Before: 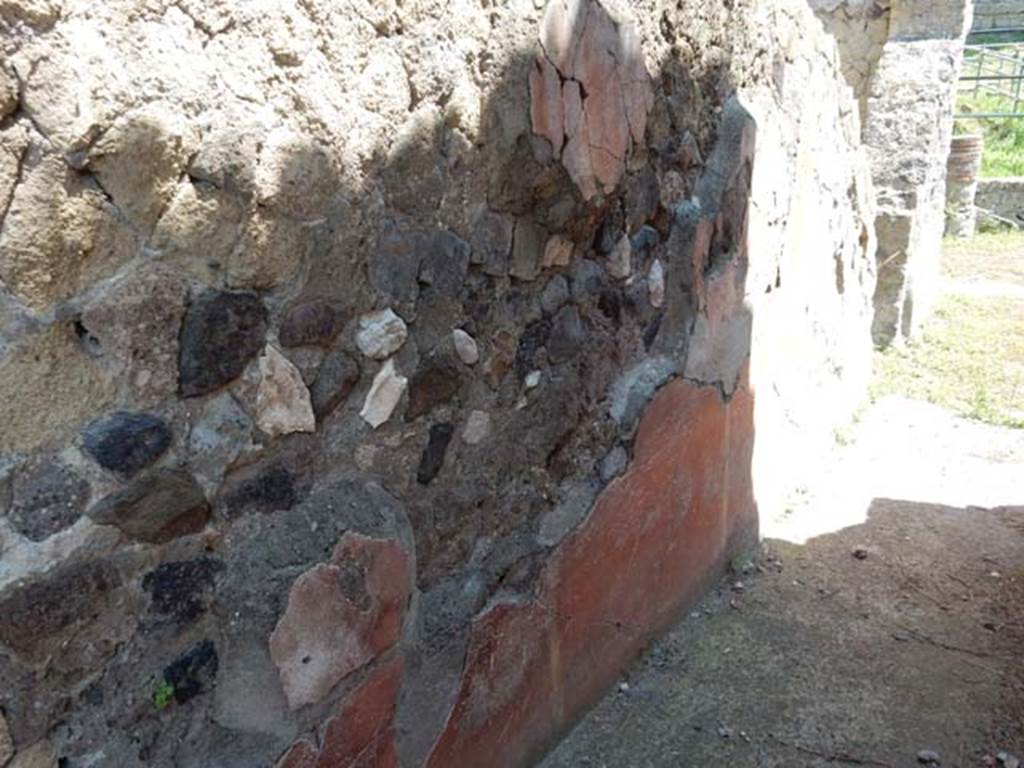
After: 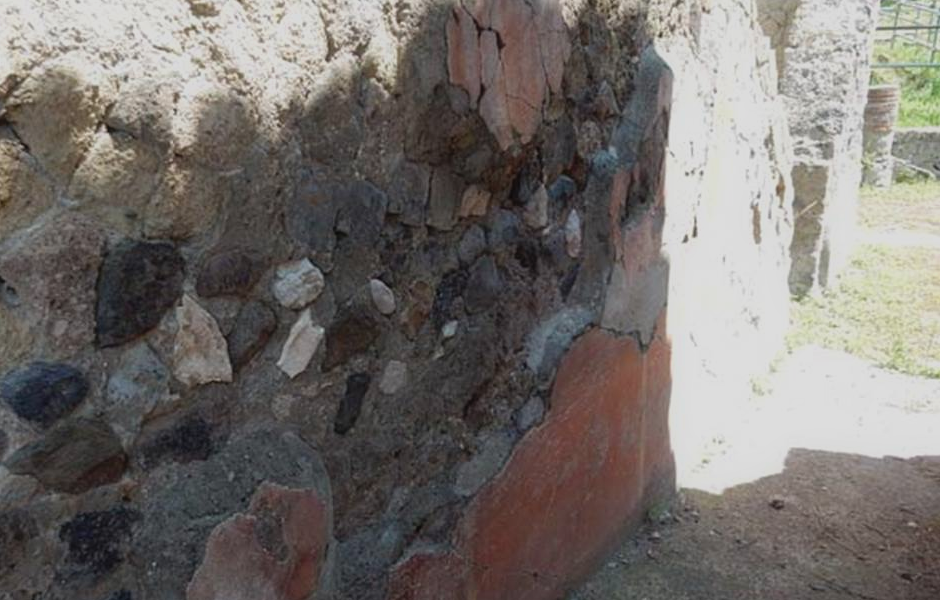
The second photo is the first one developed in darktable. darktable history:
contrast equalizer: y [[0.5, 0.488, 0.462, 0.461, 0.491, 0.5], [0.5 ×6], [0.5 ×6], [0 ×6], [0 ×6]]
crop: left 8.16%, top 6.544%, bottom 15.322%
exposure: exposure -0.459 EV, compensate highlight preservation false
